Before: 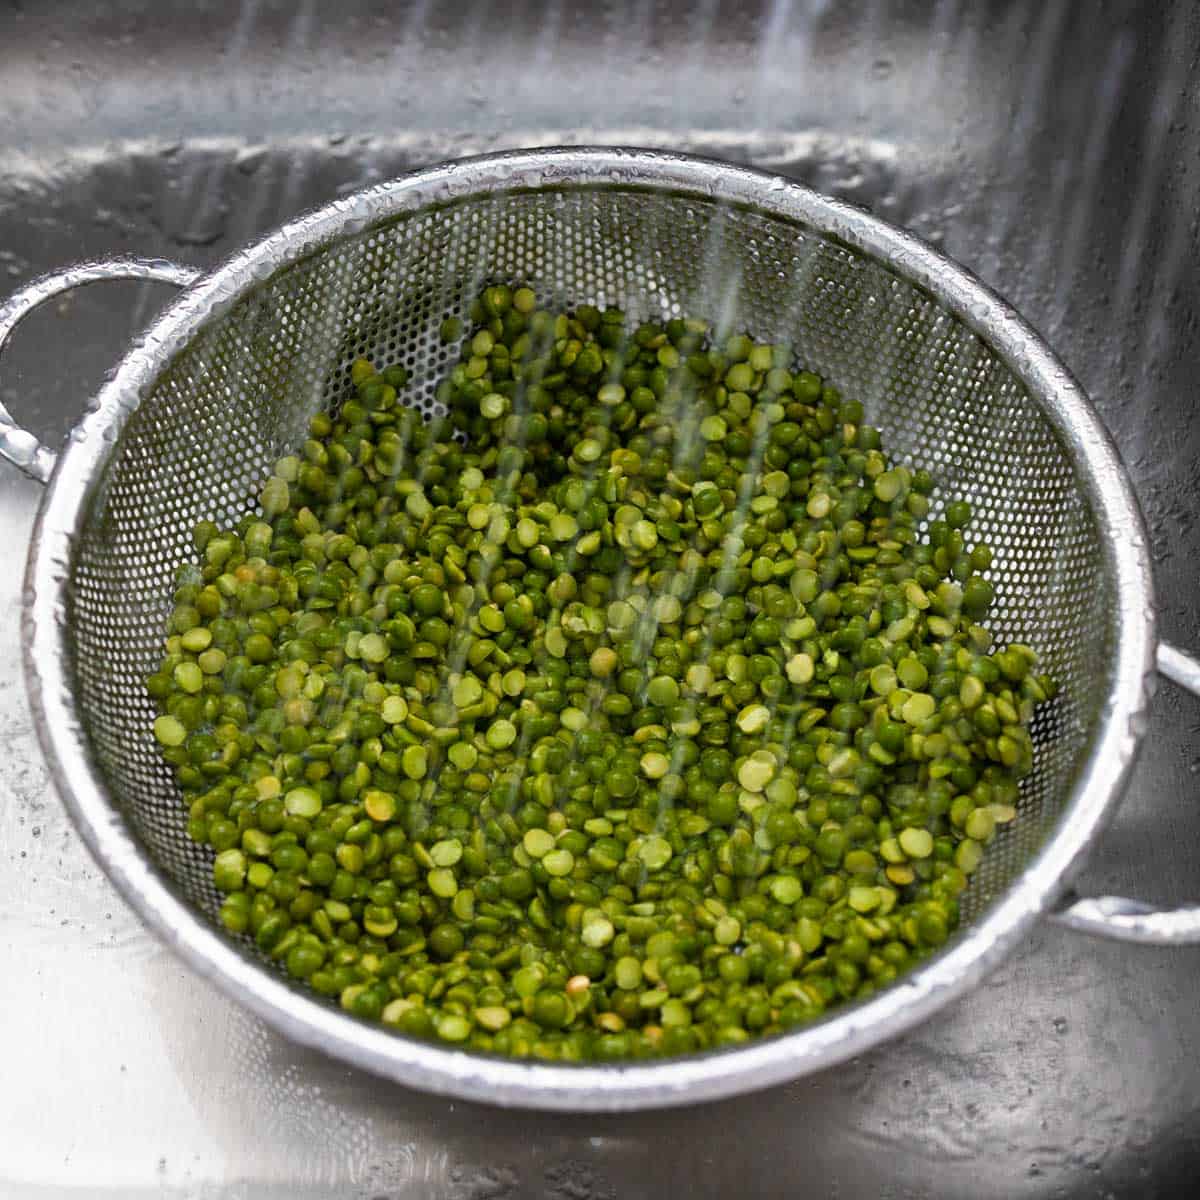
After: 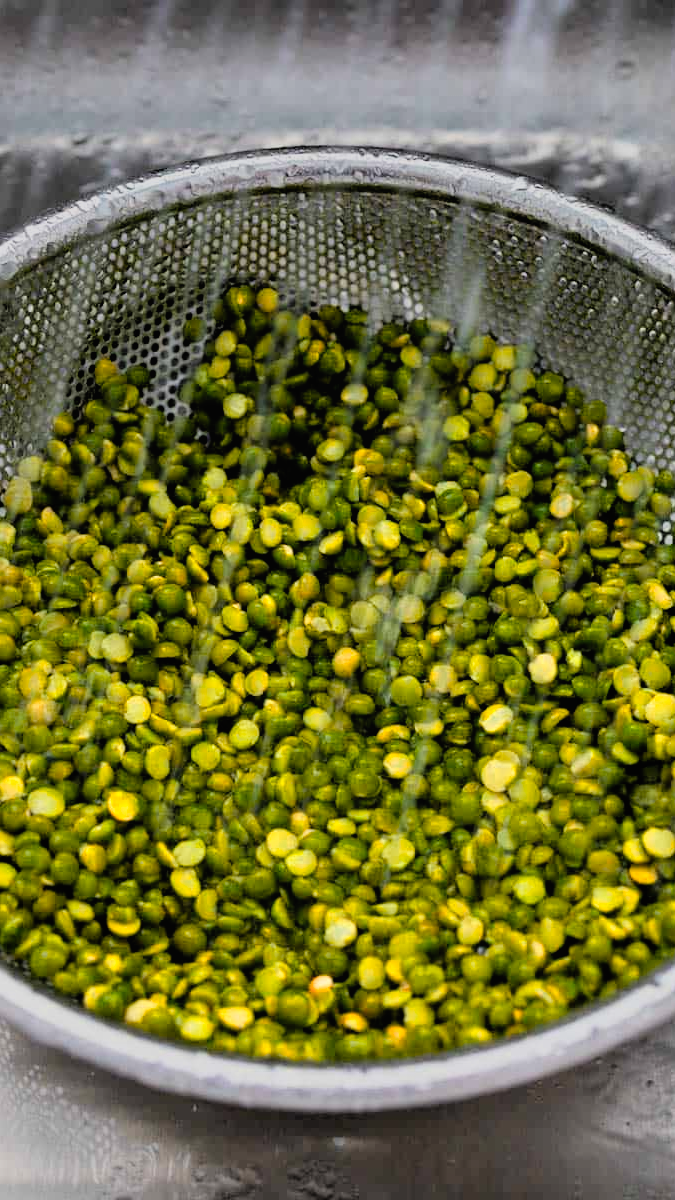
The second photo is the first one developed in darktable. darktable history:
color zones: curves: ch0 [(0.018, 0.548) (0.224, 0.64) (0.425, 0.447) (0.675, 0.575) (0.732, 0.579)]; ch1 [(0.066, 0.487) (0.25, 0.5) (0.404, 0.43) (0.75, 0.421) (0.956, 0.421)]; ch2 [(0.044, 0.561) (0.215, 0.465) (0.399, 0.544) (0.465, 0.548) (0.614, 0.447) (0.724, 0.43) (0.882, 0.623) (0.956, 0.632)]
crop: left 21.496%, right 22.254%
local contrast: mode bilateral grid, contrast 100, coarseness 100, detail 91%, midtone range 0.2
filmic rgb: black relative exposure -7.6 EV, white relative exposure 4.64 EV, threshold 3 EV, target black luminance 0%, hardness 3.55, latitude 50.51%, contrast 1.033, highlights saturation mix 10%, shadows ↔ highlights balance -0.198%, color science v4 (2020), enable highlight reconstruction true
tone equalizer: on, module defaults
